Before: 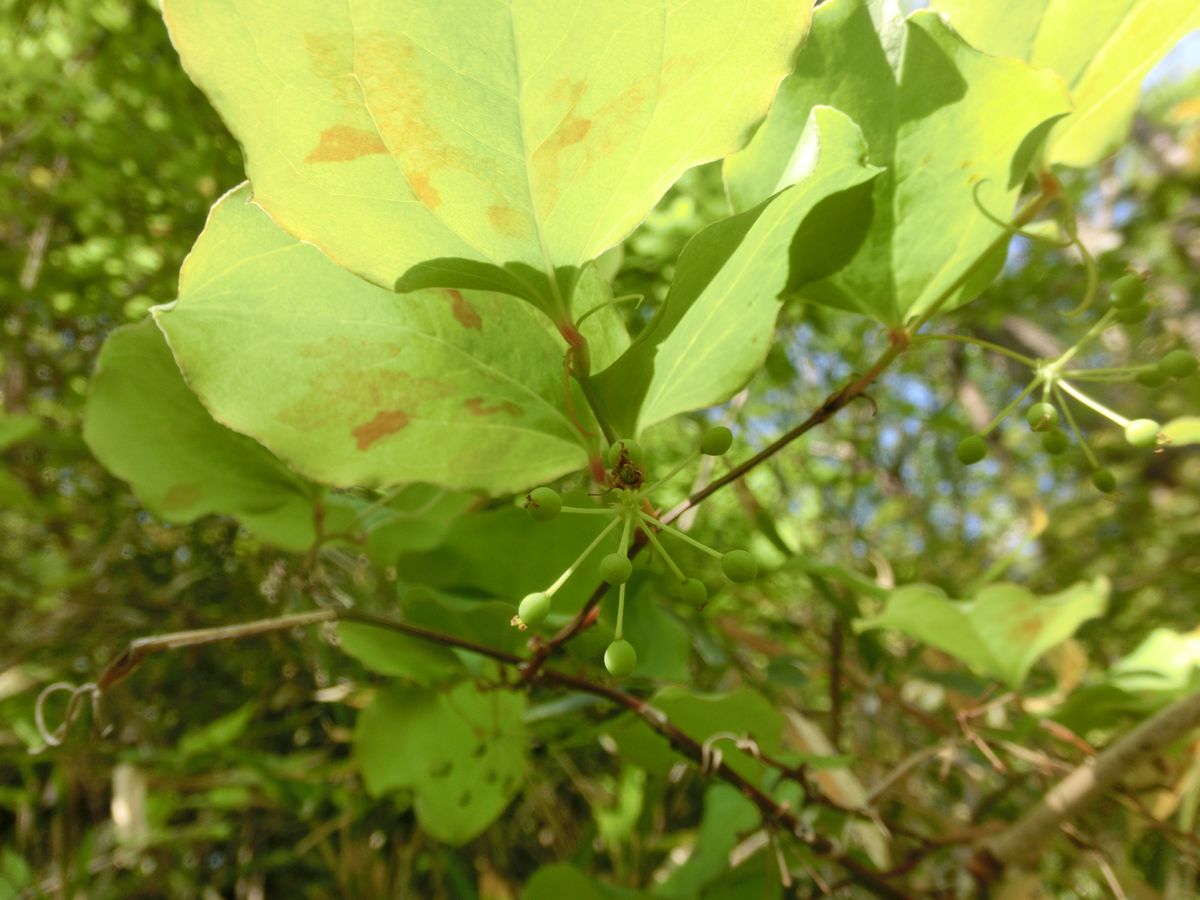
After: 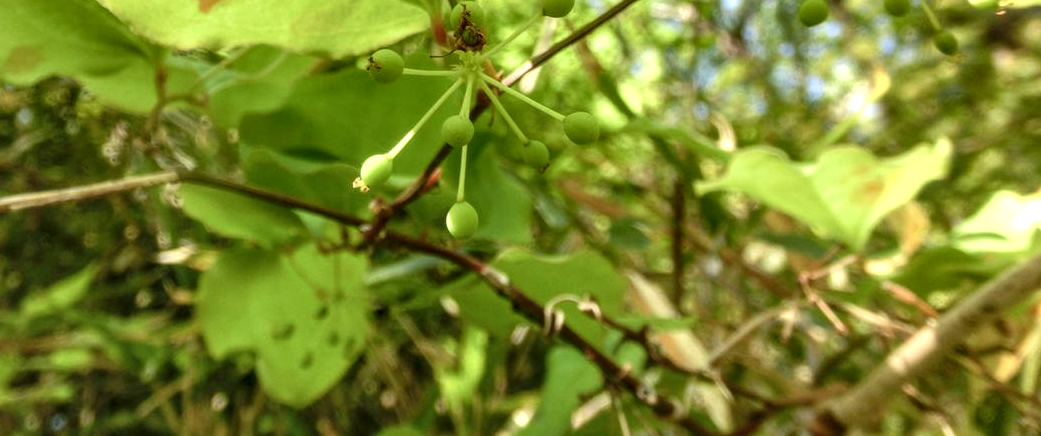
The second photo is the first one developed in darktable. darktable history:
exposure: black level correction -0.002, exposure 0.536 EV, compensate exposure bias true, compensate highlight preservation false
crop and rotate: left 13.245%, top 48.668%, bottom 2.787%
local contrast: detail 150%
